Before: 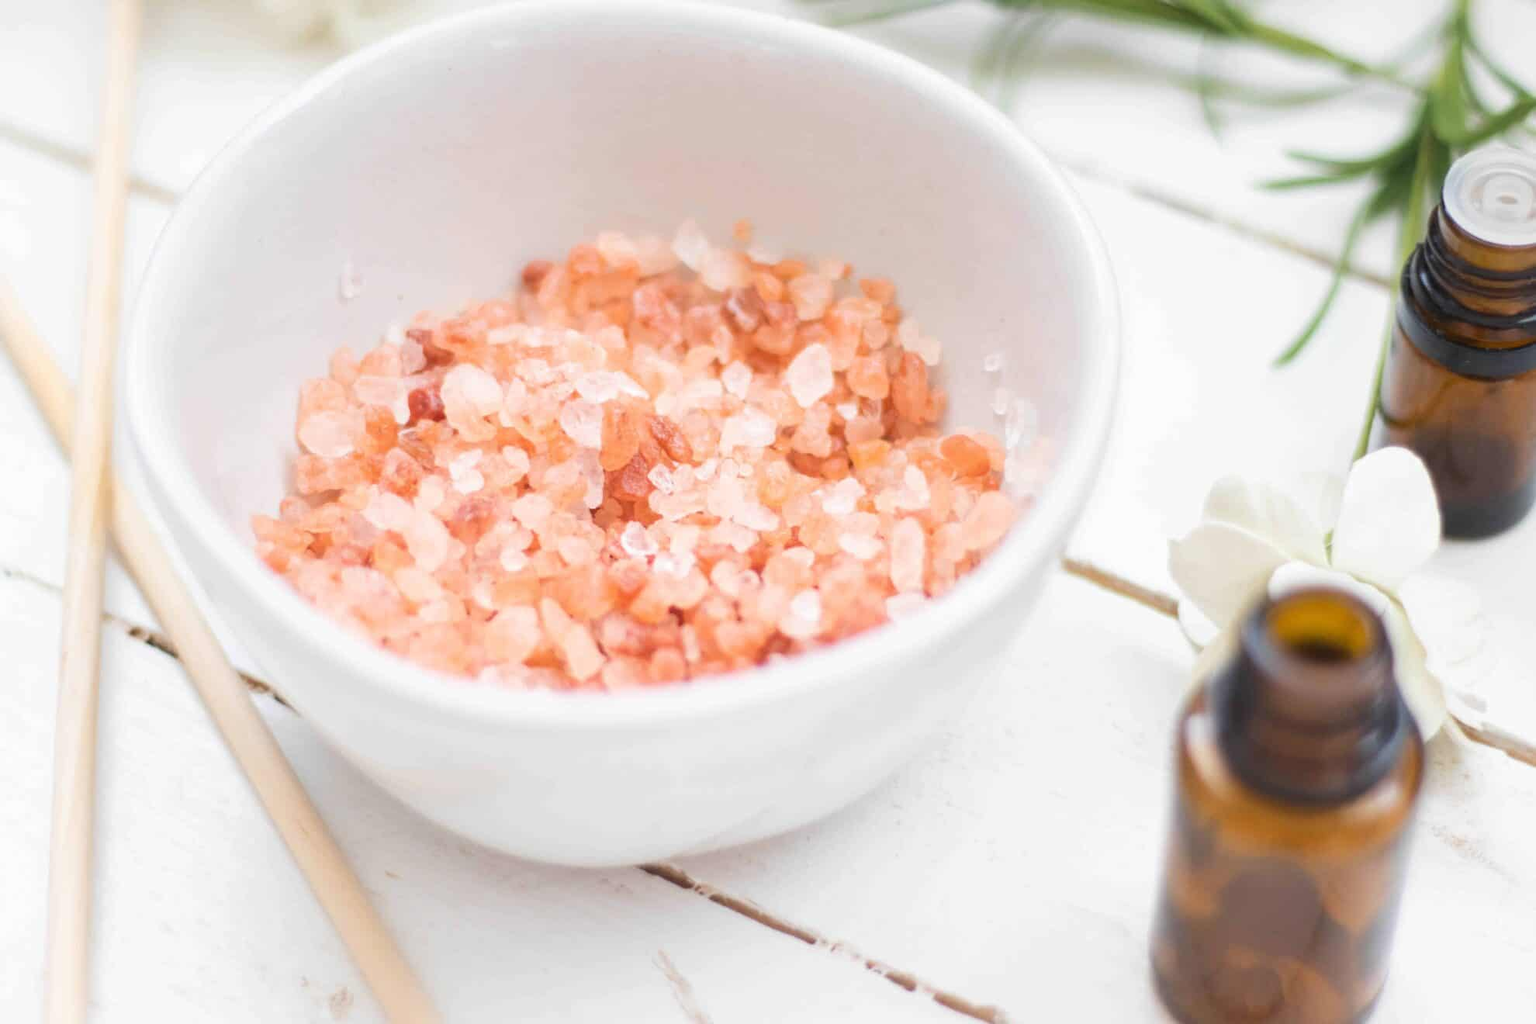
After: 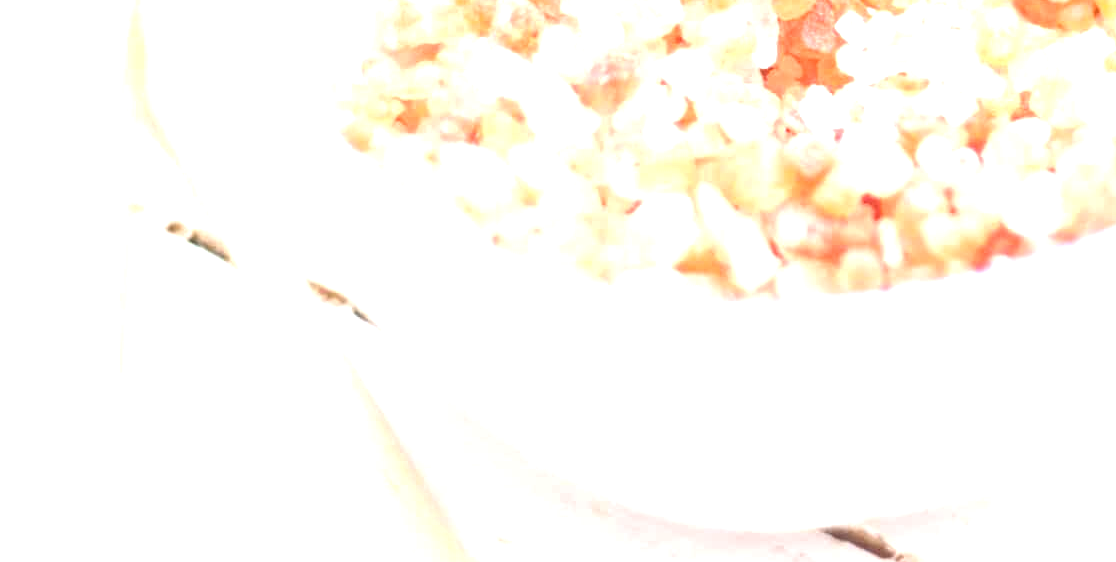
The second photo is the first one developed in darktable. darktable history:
exposure: black level correction 0, exposure 1.2 EV, compensate exposure bias true, compensate highlight preservation false
crop: top 44.483%, right 43.593%, bottom 12.892%
